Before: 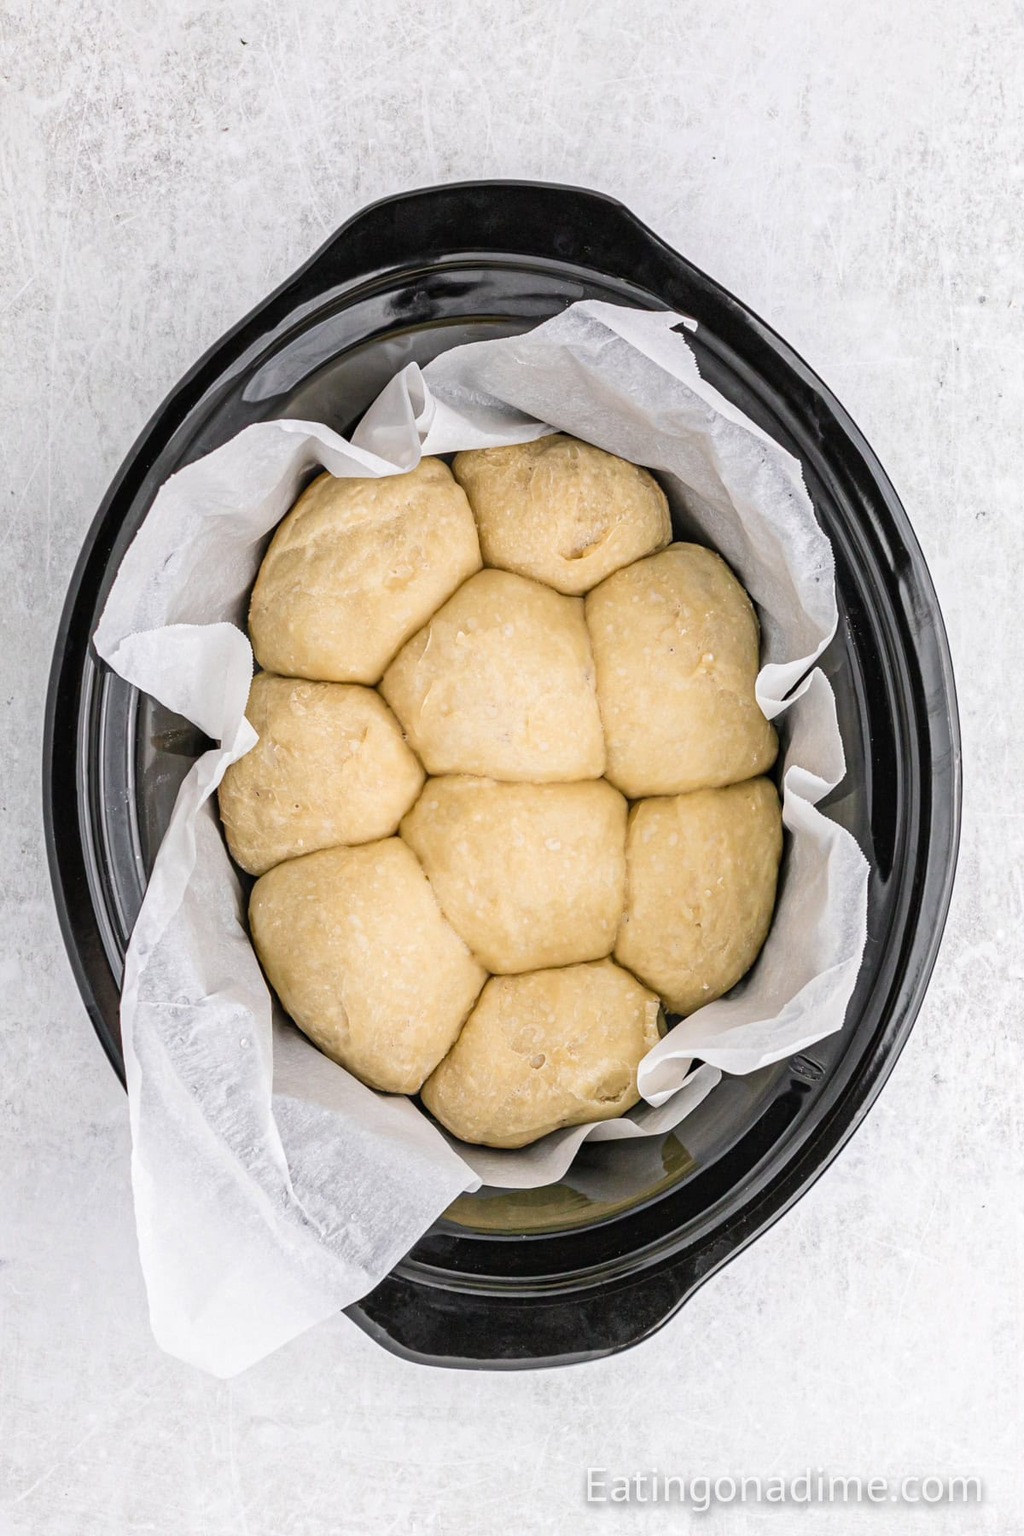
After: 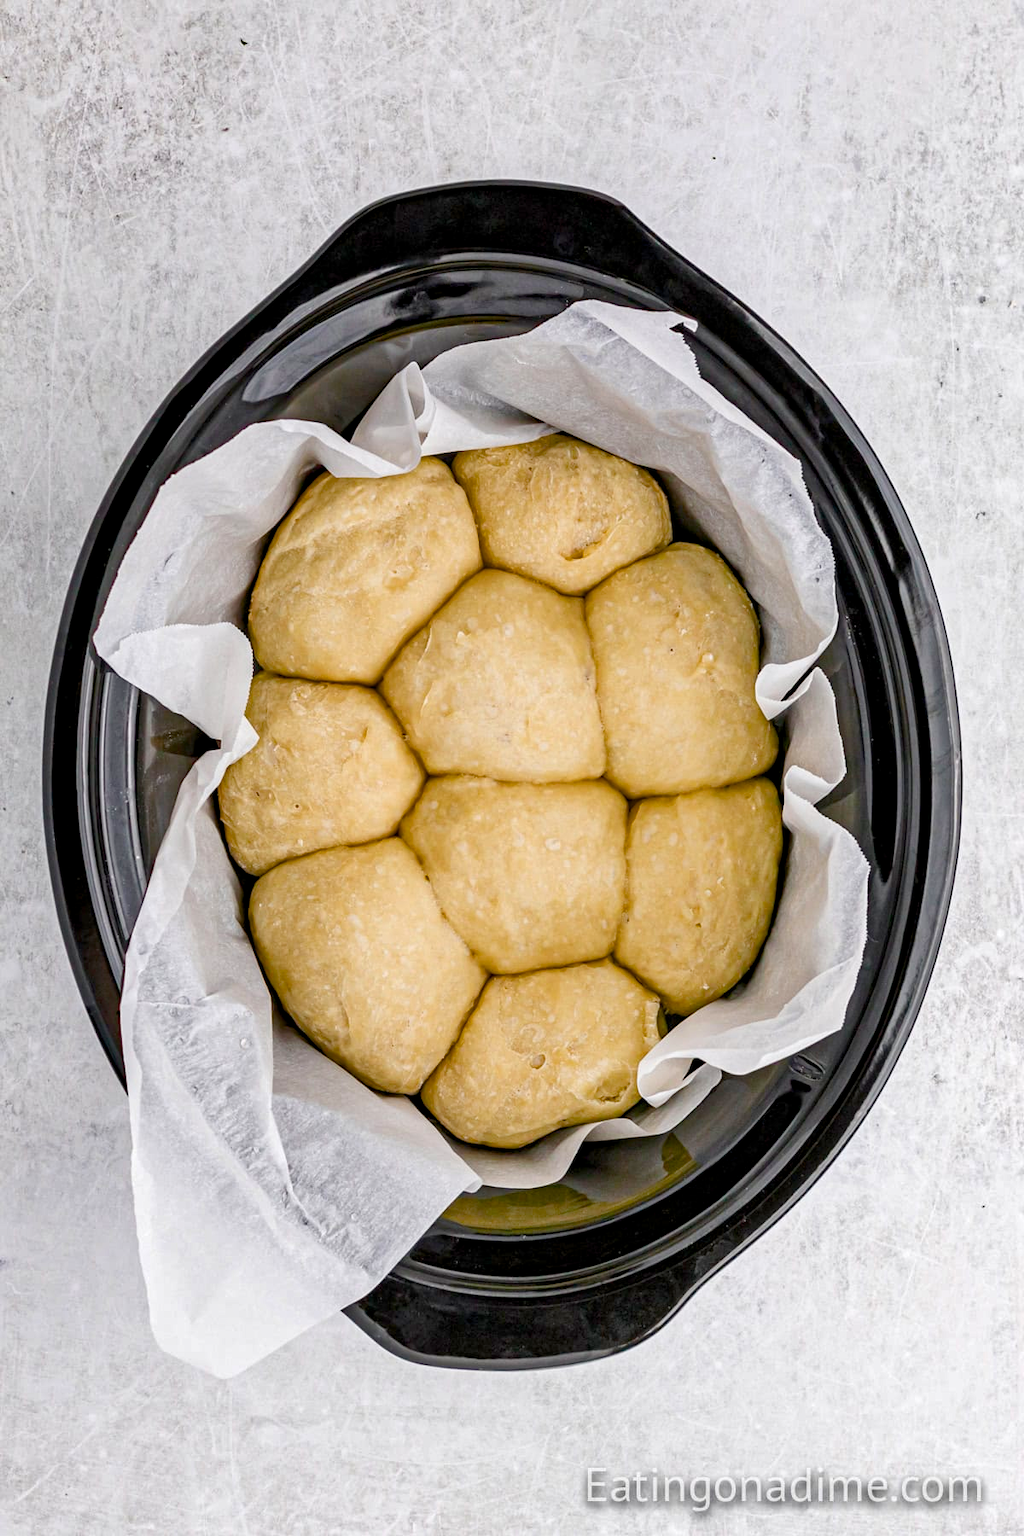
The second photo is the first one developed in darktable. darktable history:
haze removal: compatibility mode true, adaptive false
color balance rgb: power › hue 312.11°, global offset › luminance -0.399%, perceptual saturation grading › global saturation 0.204%, perceptual saturation grading › mid-tones 6.152%, perceptual saturation grading › shadows 72.082%
shadows and highlights: shadows 33.24, highlights -47.67, compress 49.57%, soften with gaussian
